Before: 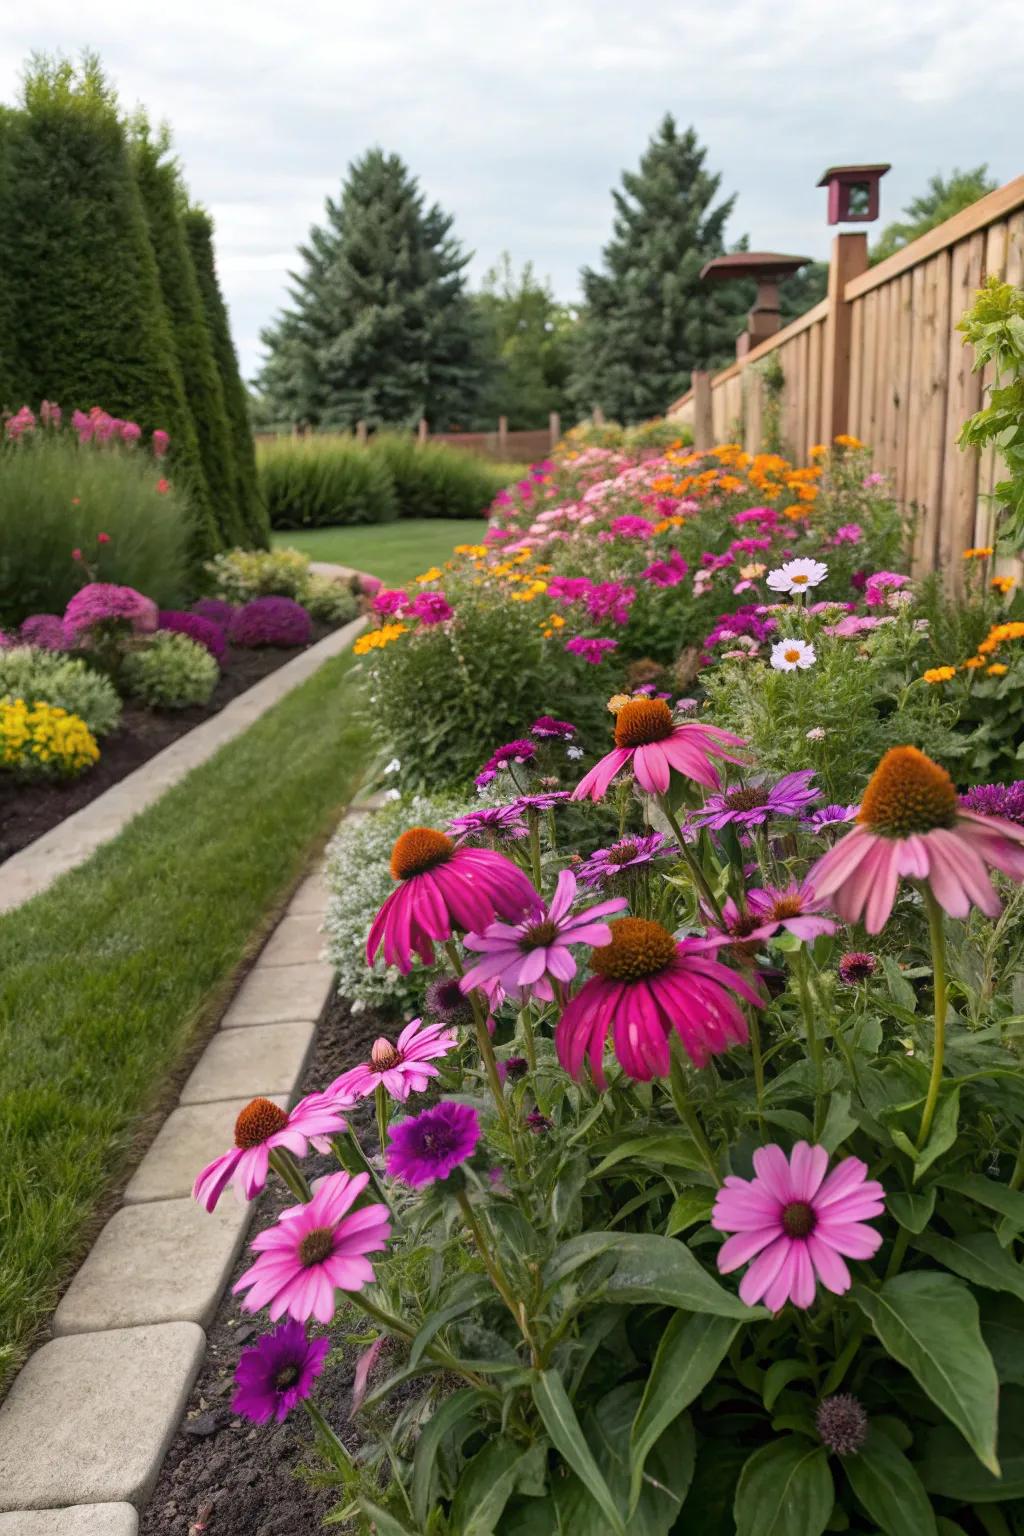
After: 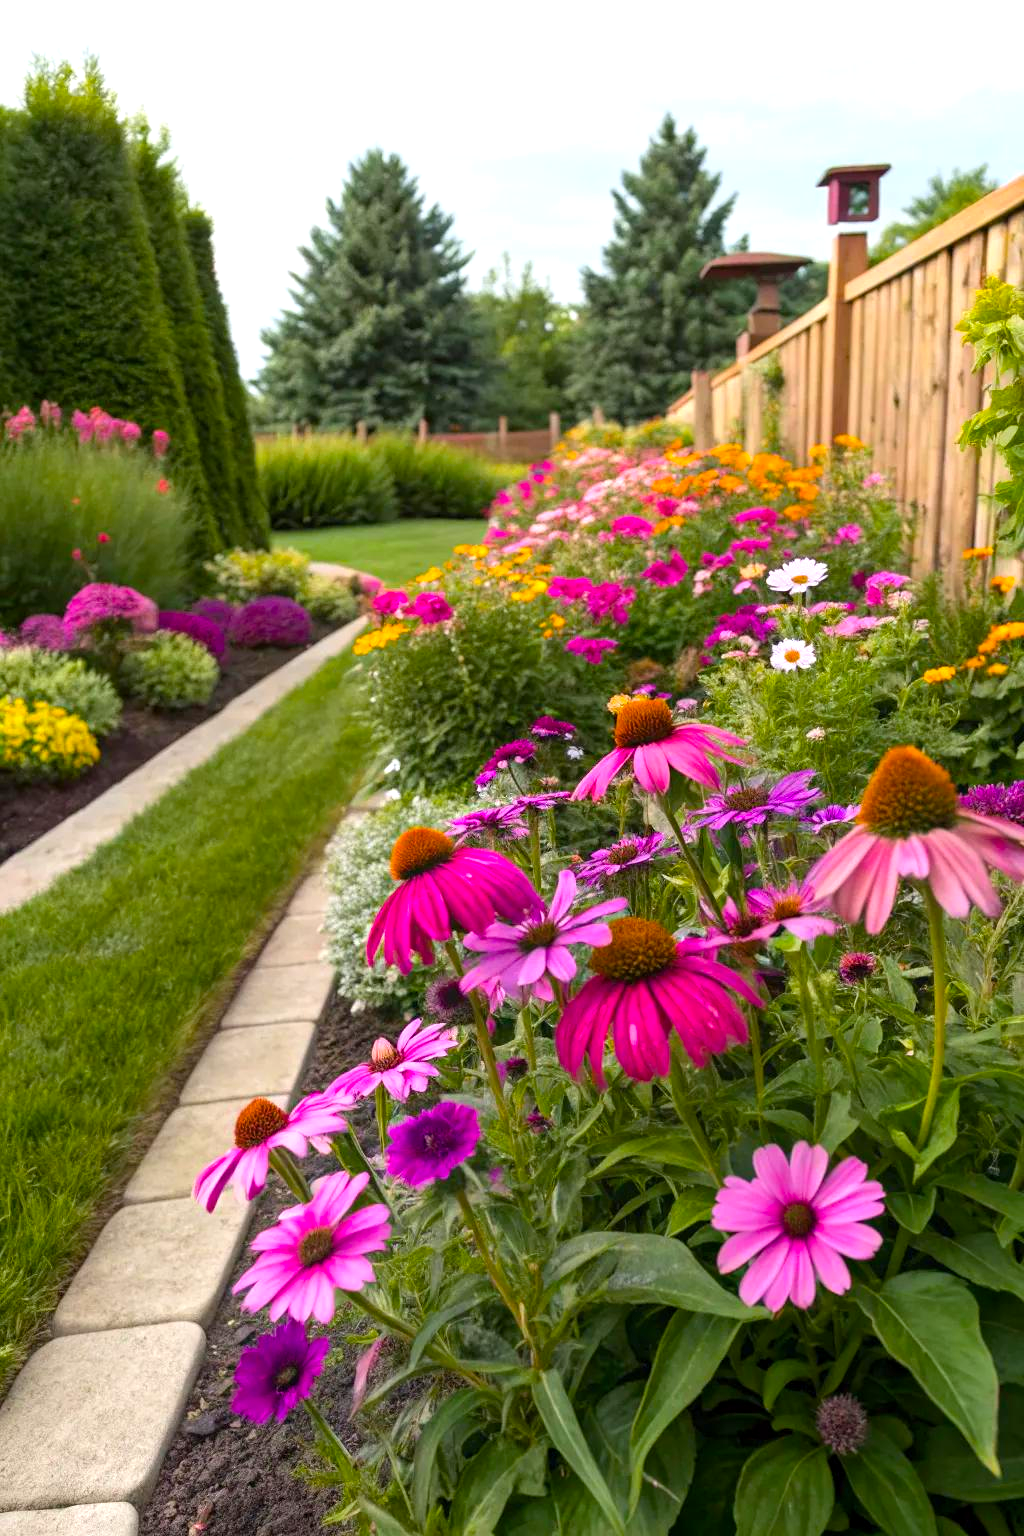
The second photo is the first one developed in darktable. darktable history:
exposure: black level correction 0.001, exposure 0.5 EV, compensate exposure bias true, compensate highlight preservation false
color balance rgb: perceptual saturation grading › global saturation 25%, global vibrance 20%
